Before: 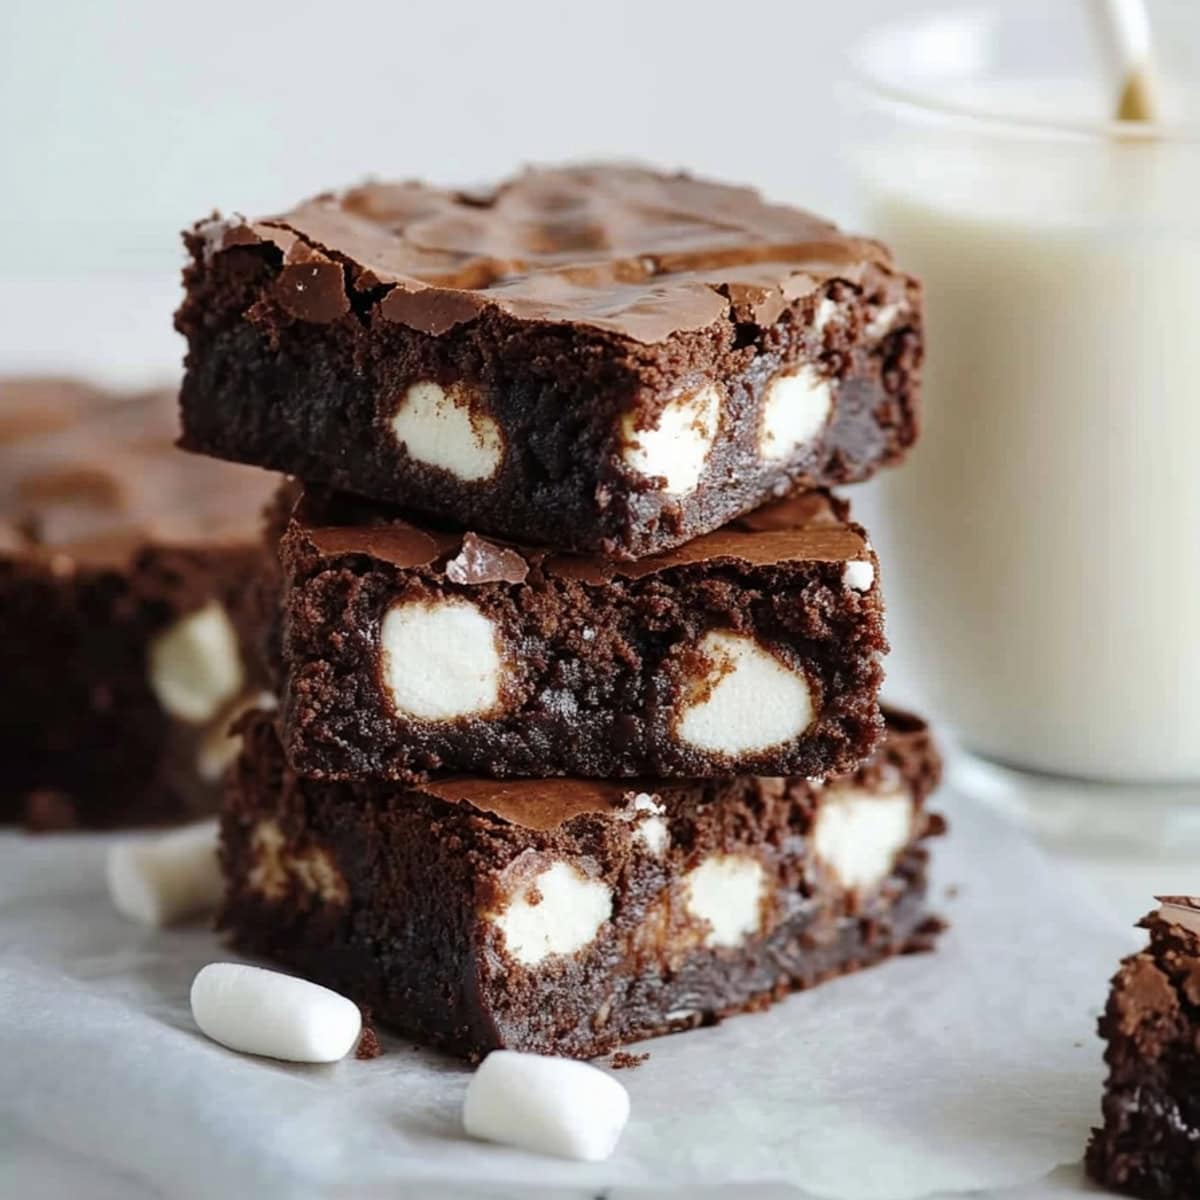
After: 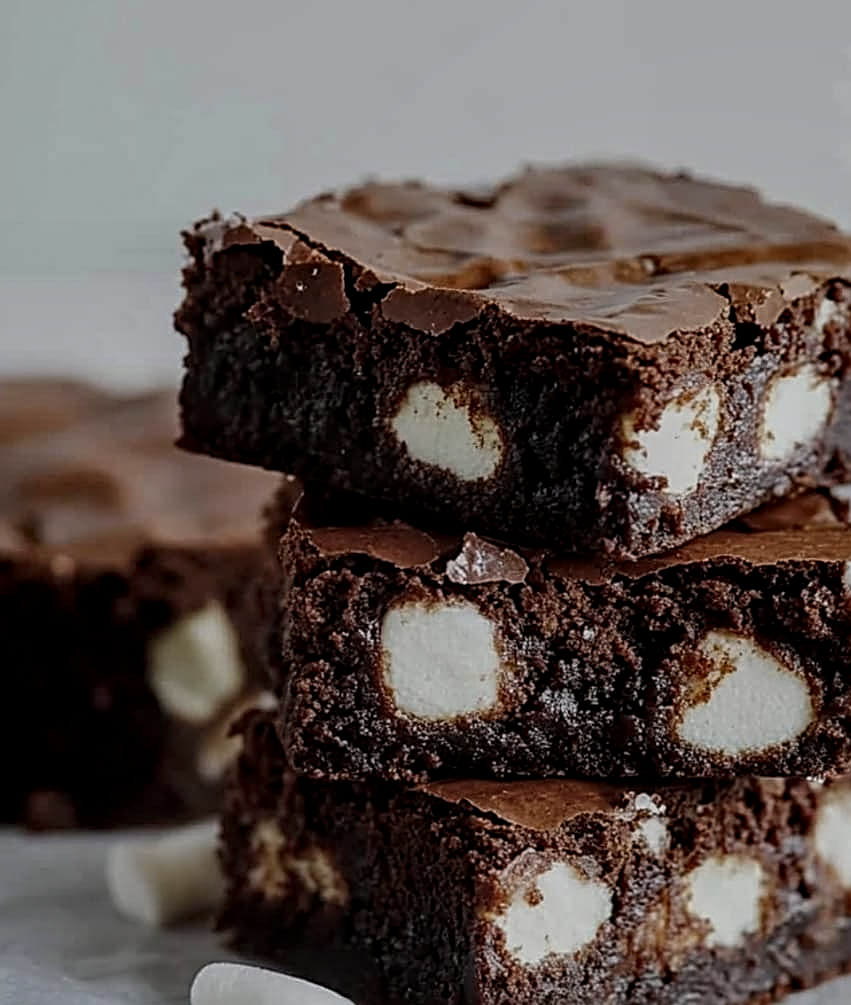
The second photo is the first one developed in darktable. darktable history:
exposure: exposure -0.996 EV, compensate highlight preservation false
sharpen: radius 2.618, amount 0.683
local contrast: highlights 63%, detail 143%, midtone range 0.431
crop: right 29.054%, bottom 16.184%
